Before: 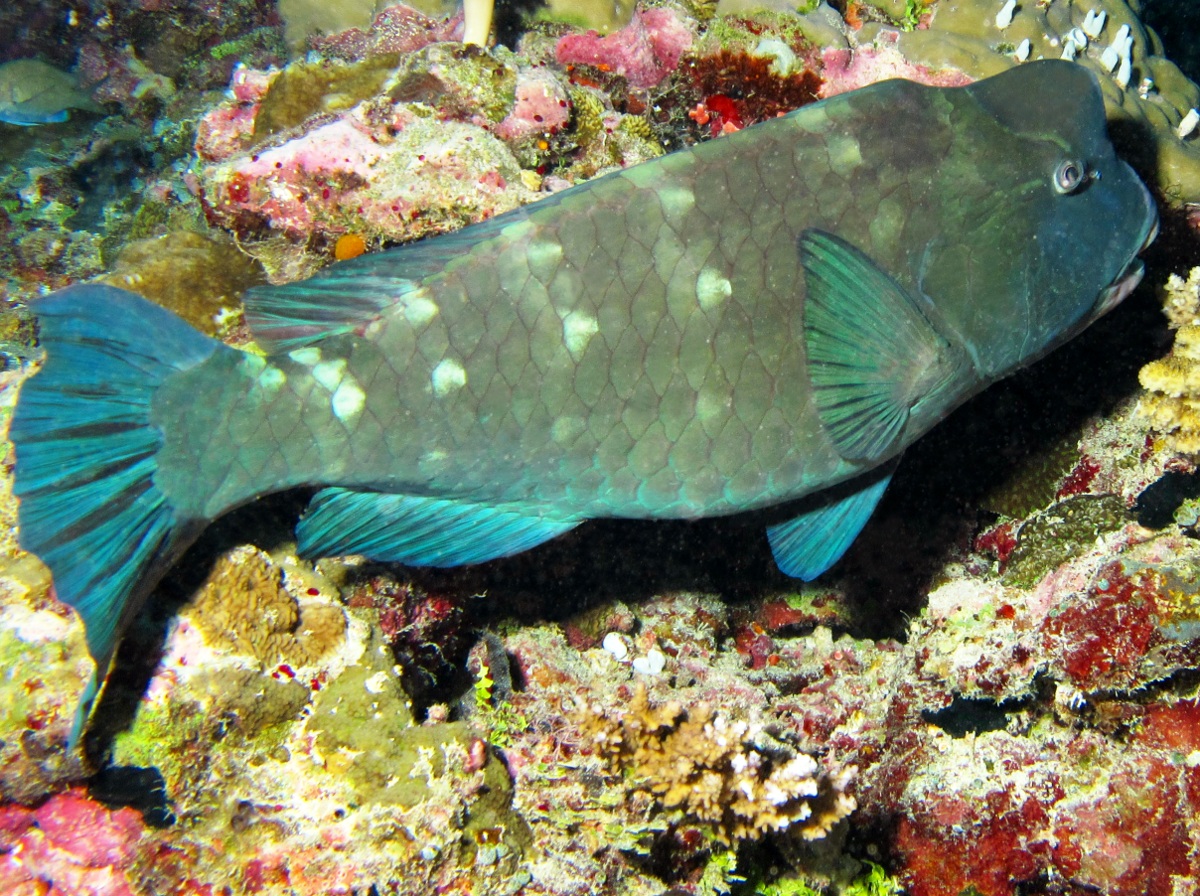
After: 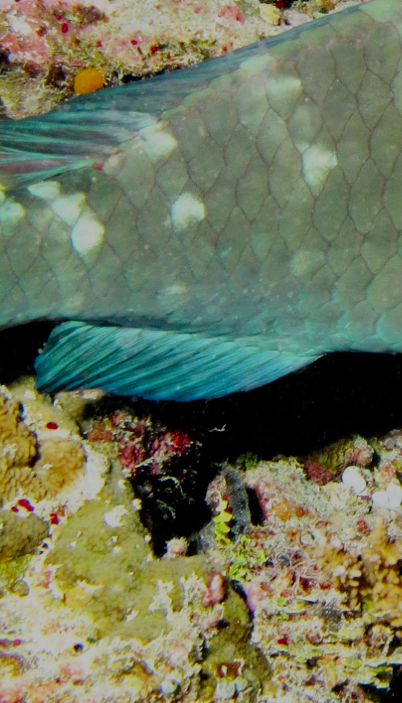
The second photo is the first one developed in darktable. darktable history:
filmic rgb: middle gray luminance 30%, black relative exposure -9 EV, white relative exposure 7 EV, threshold 6 EV, target black luminance 0%, hardness 2.94, latitude 2.04%, contrast 0.963, highlights saturation mix 5%, shadows ↔ highlights balance 12.16%, add noise in highlights 0, preserve chrominance no, color science v3 (2019), use custom middle-gray values true, iterations of high-quality reconstruction 0, contrast in highlights soft, enable highlight reconstruction true
crop and rotate: left 21.77%, top 18.528%, right 44.676%, bottom 2.997%
exposure: exposure 0.2 EV, compensate highlight preservation false
